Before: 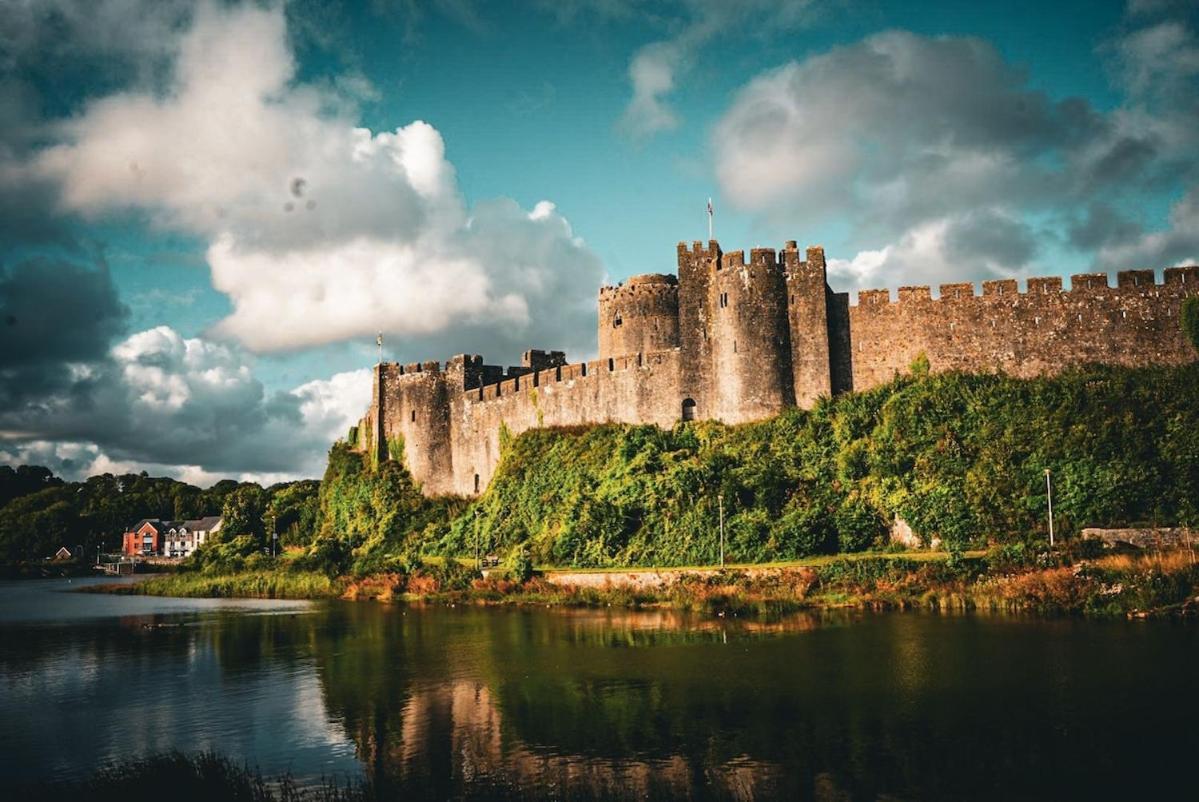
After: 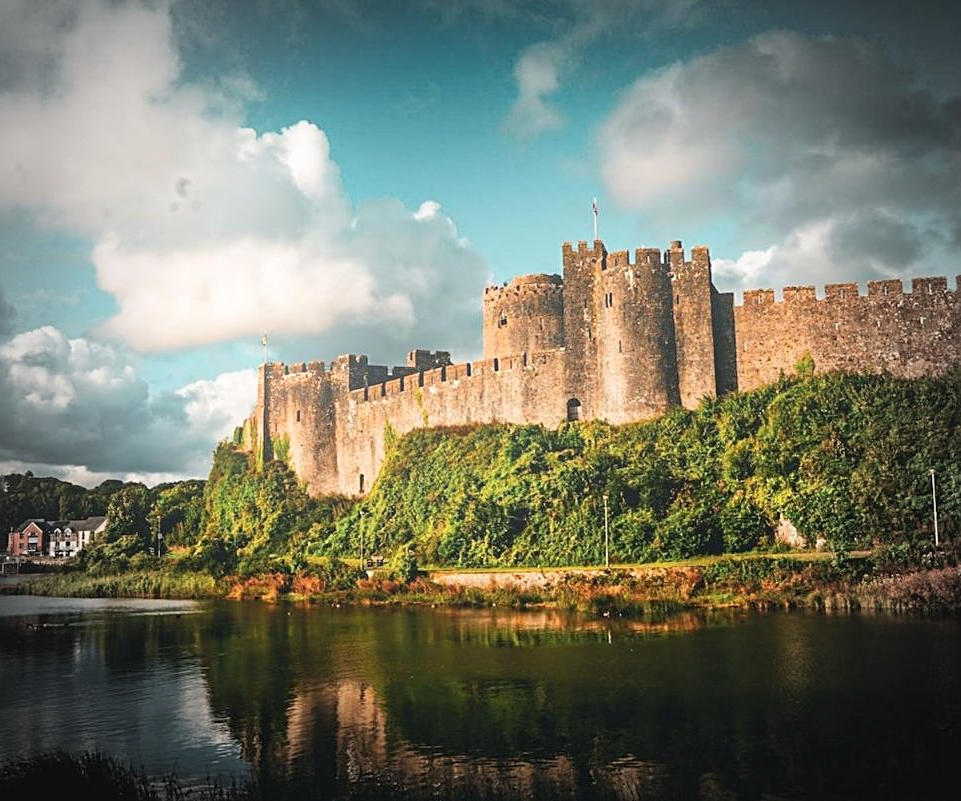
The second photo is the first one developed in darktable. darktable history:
sharpen: on, module defaults
bloom: on, module defaults
vignetting: fall-off start 67.15%, brightness -0.442, saturation -0.691, width/height ratio 1.011, unbound false
crop and rotate: left 9.597%, right 10.195%
